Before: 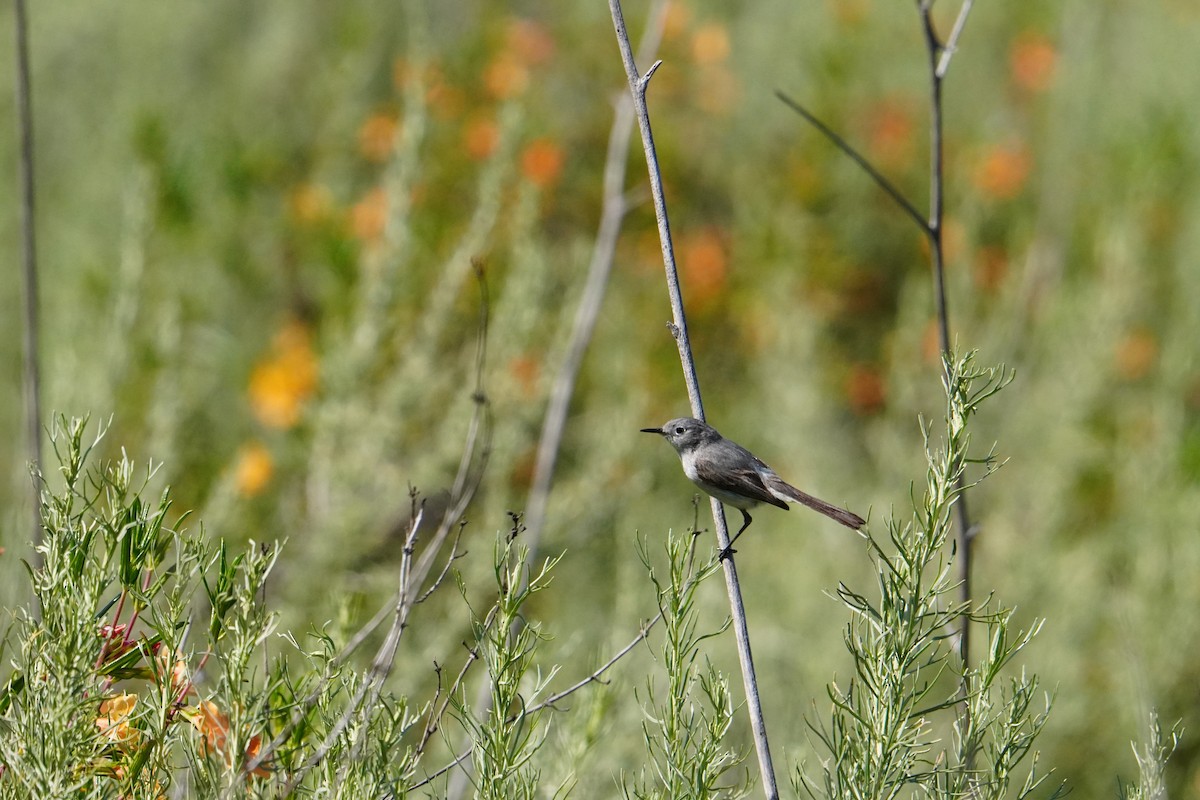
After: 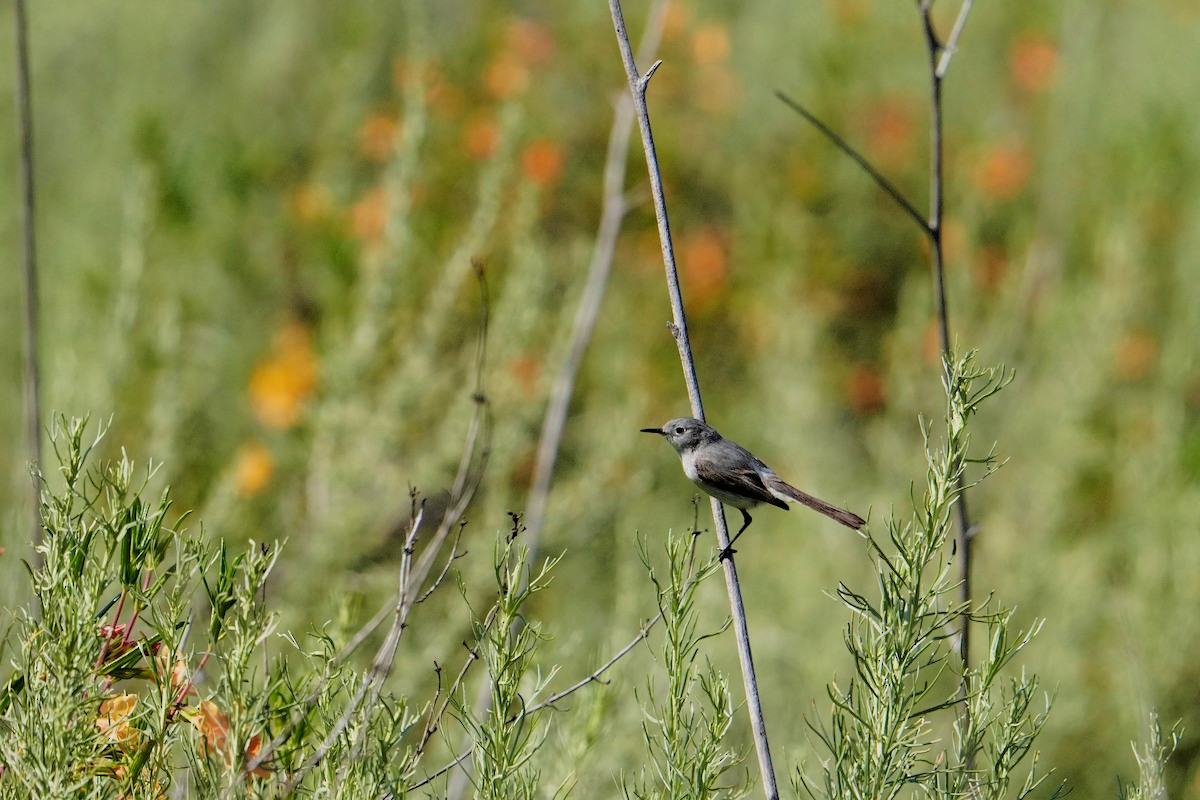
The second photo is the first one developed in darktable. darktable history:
velvia: on, module defaults
filmic rgb: black relative exposure -5.85 EV, white relative exposure 3.4 EV, threshold 3.03 EV, hardness 3.68, enable highlight reconstruction true
